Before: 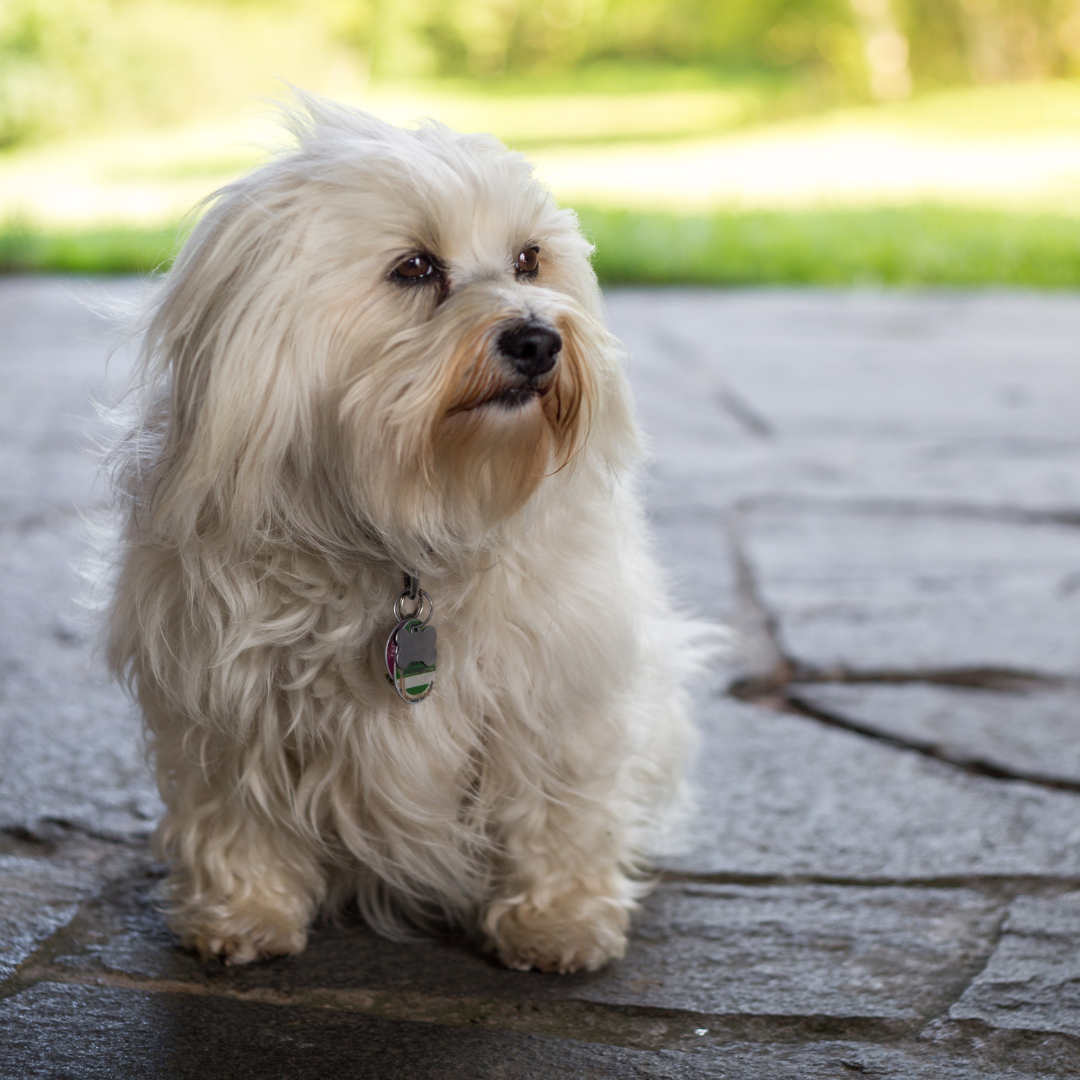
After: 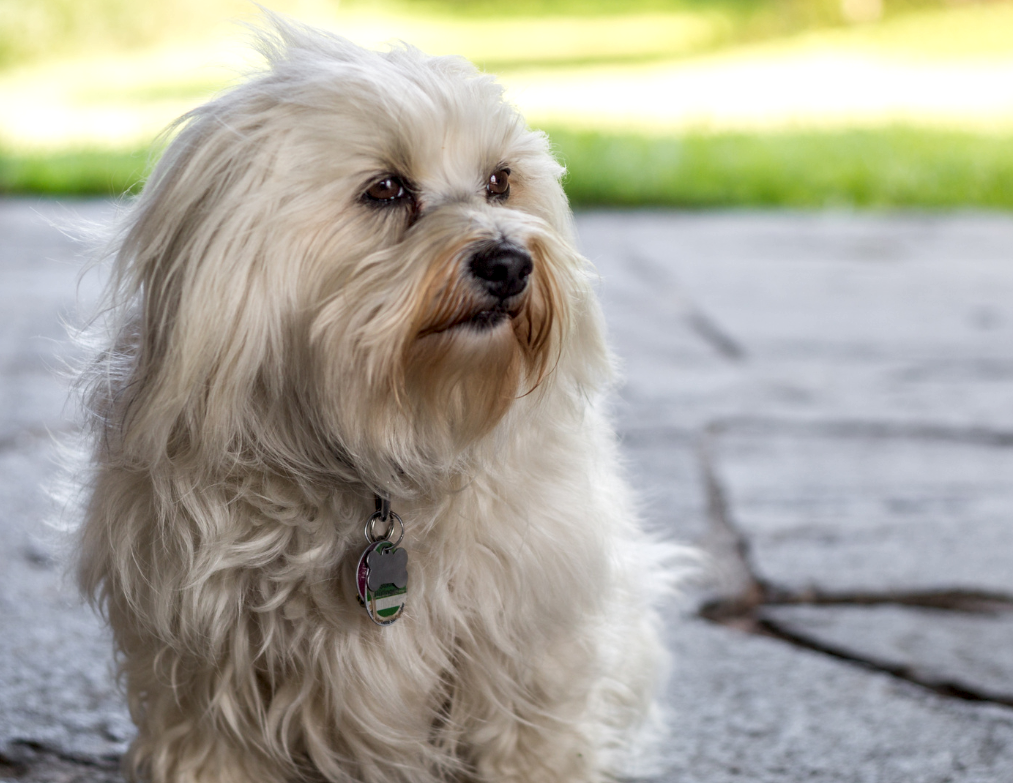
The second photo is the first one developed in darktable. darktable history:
crop: left 2.737%, top 7.287%, right 3.421%, bottom 20.179%
local contrast: detail 130%
